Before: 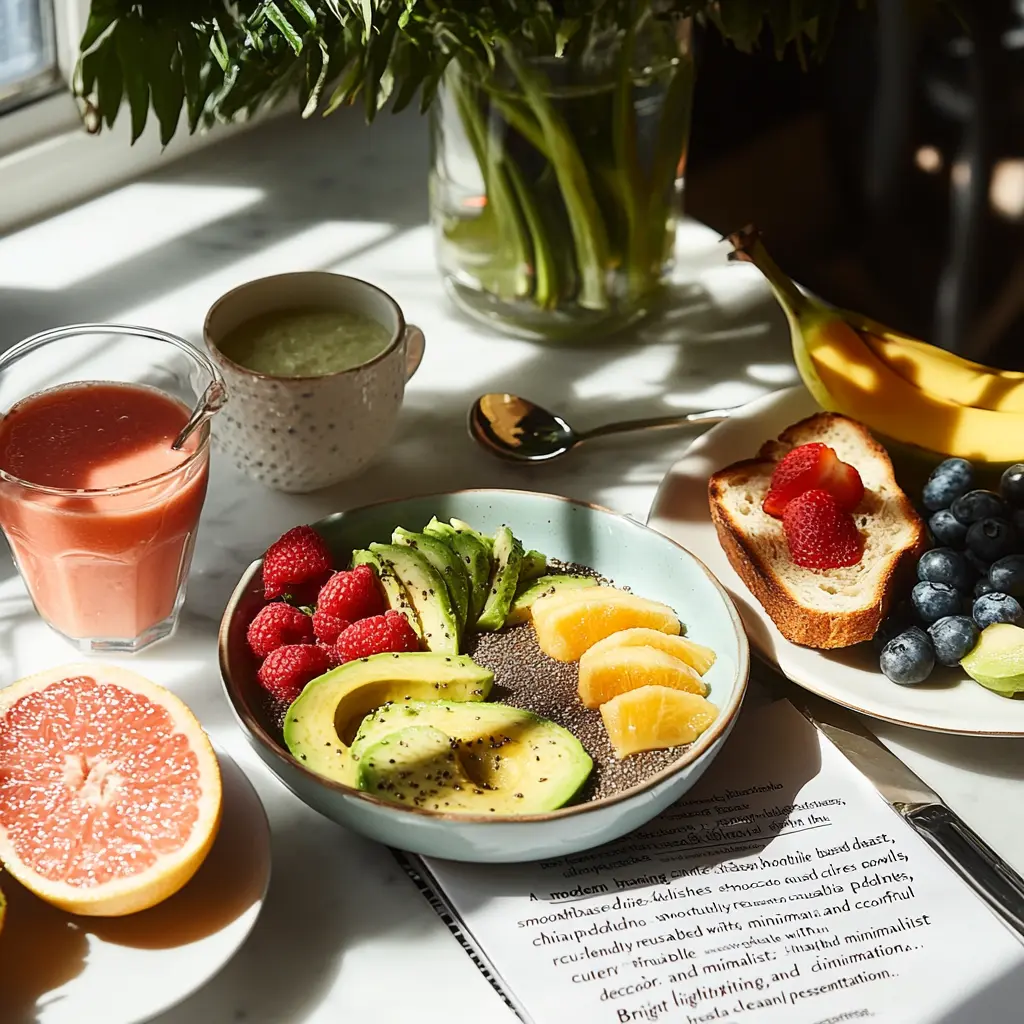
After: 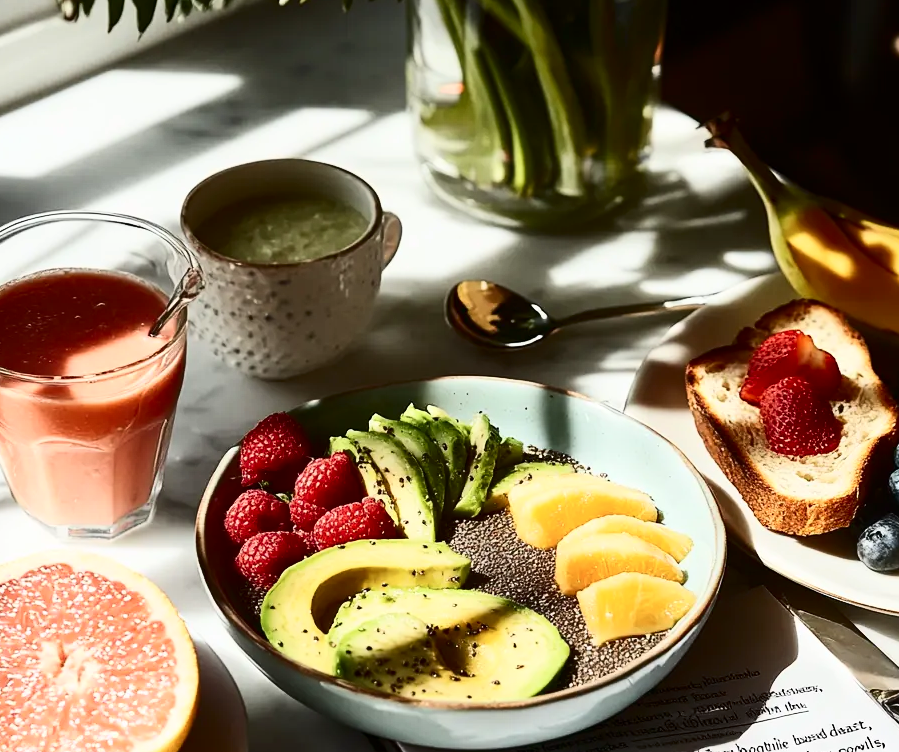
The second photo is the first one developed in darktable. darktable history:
crop and rotate: left 2.331%, top 11.06%, right 9.804%, bottom 15.426%
contrast brightness saturation: contrast 0.294
